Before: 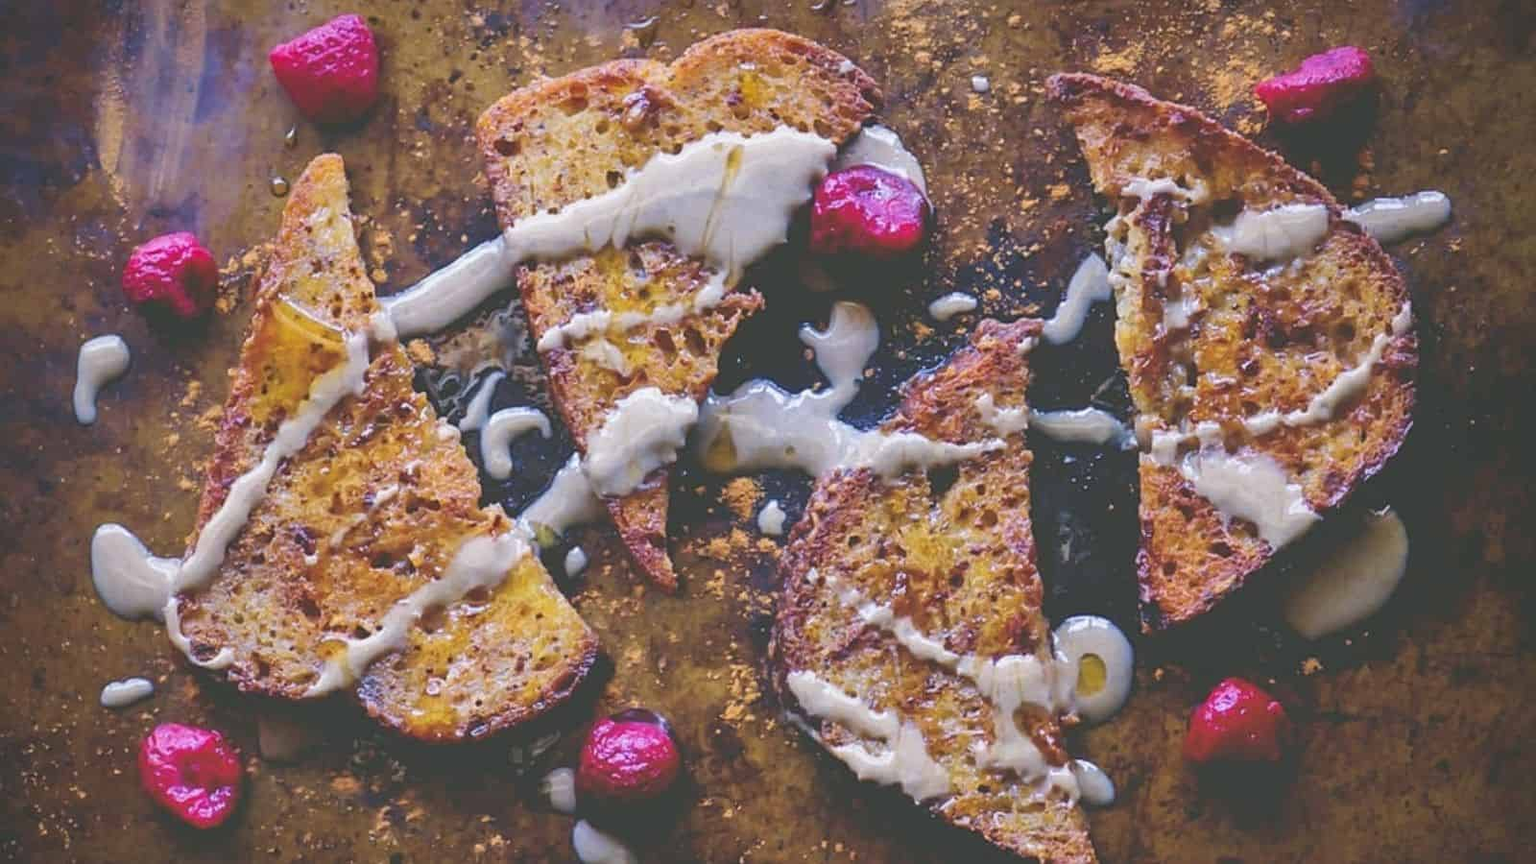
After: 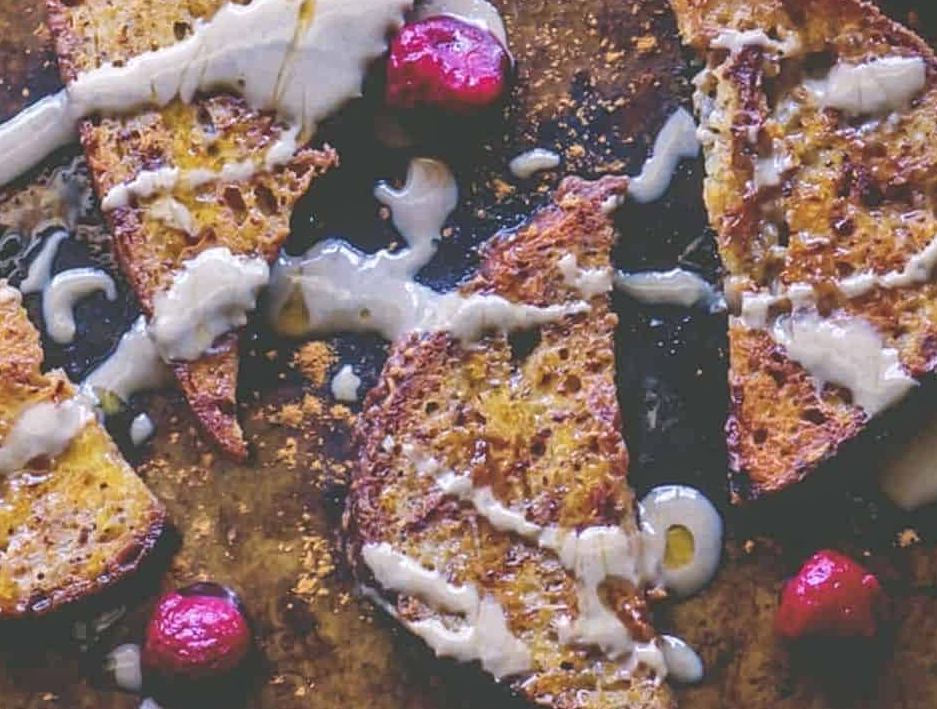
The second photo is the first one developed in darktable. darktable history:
local contrast: on, module defaults
crop and rotate: left 28.711%, top 17.356%, right 12.686%, bottom 3.787%
